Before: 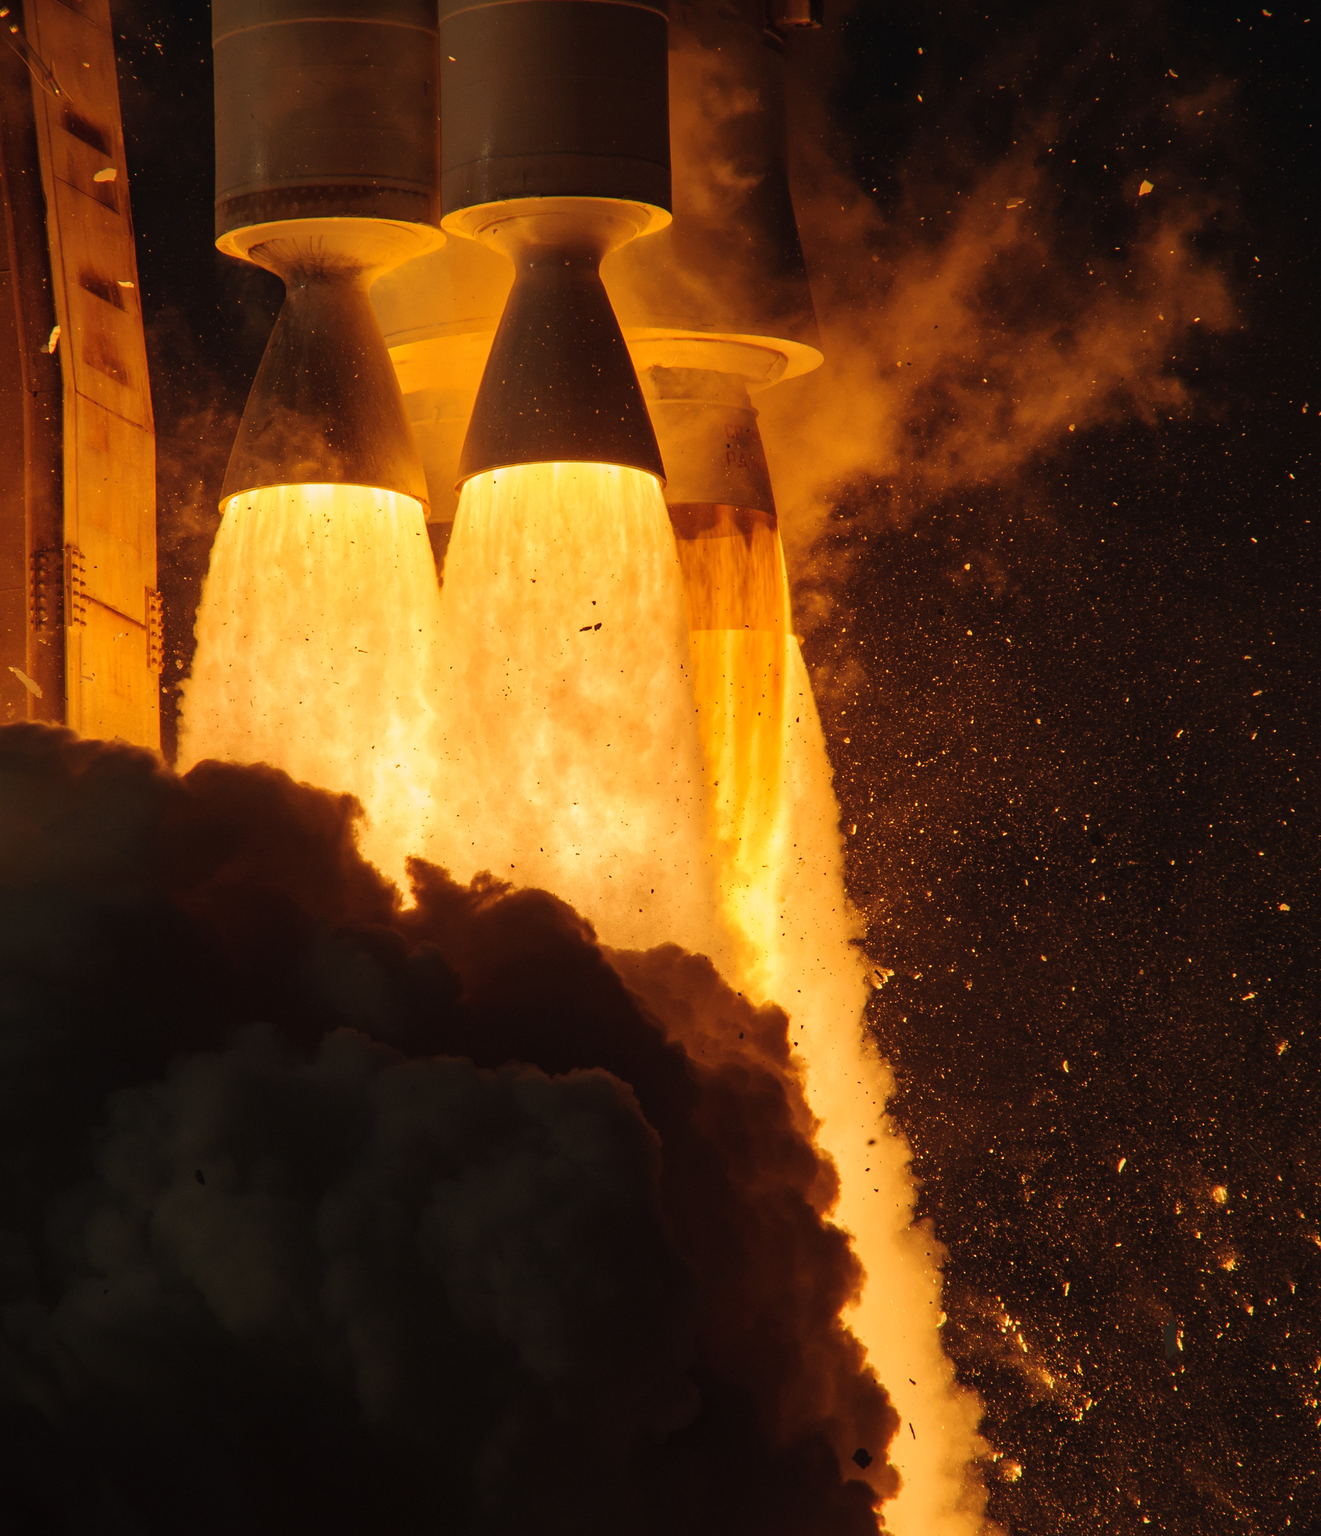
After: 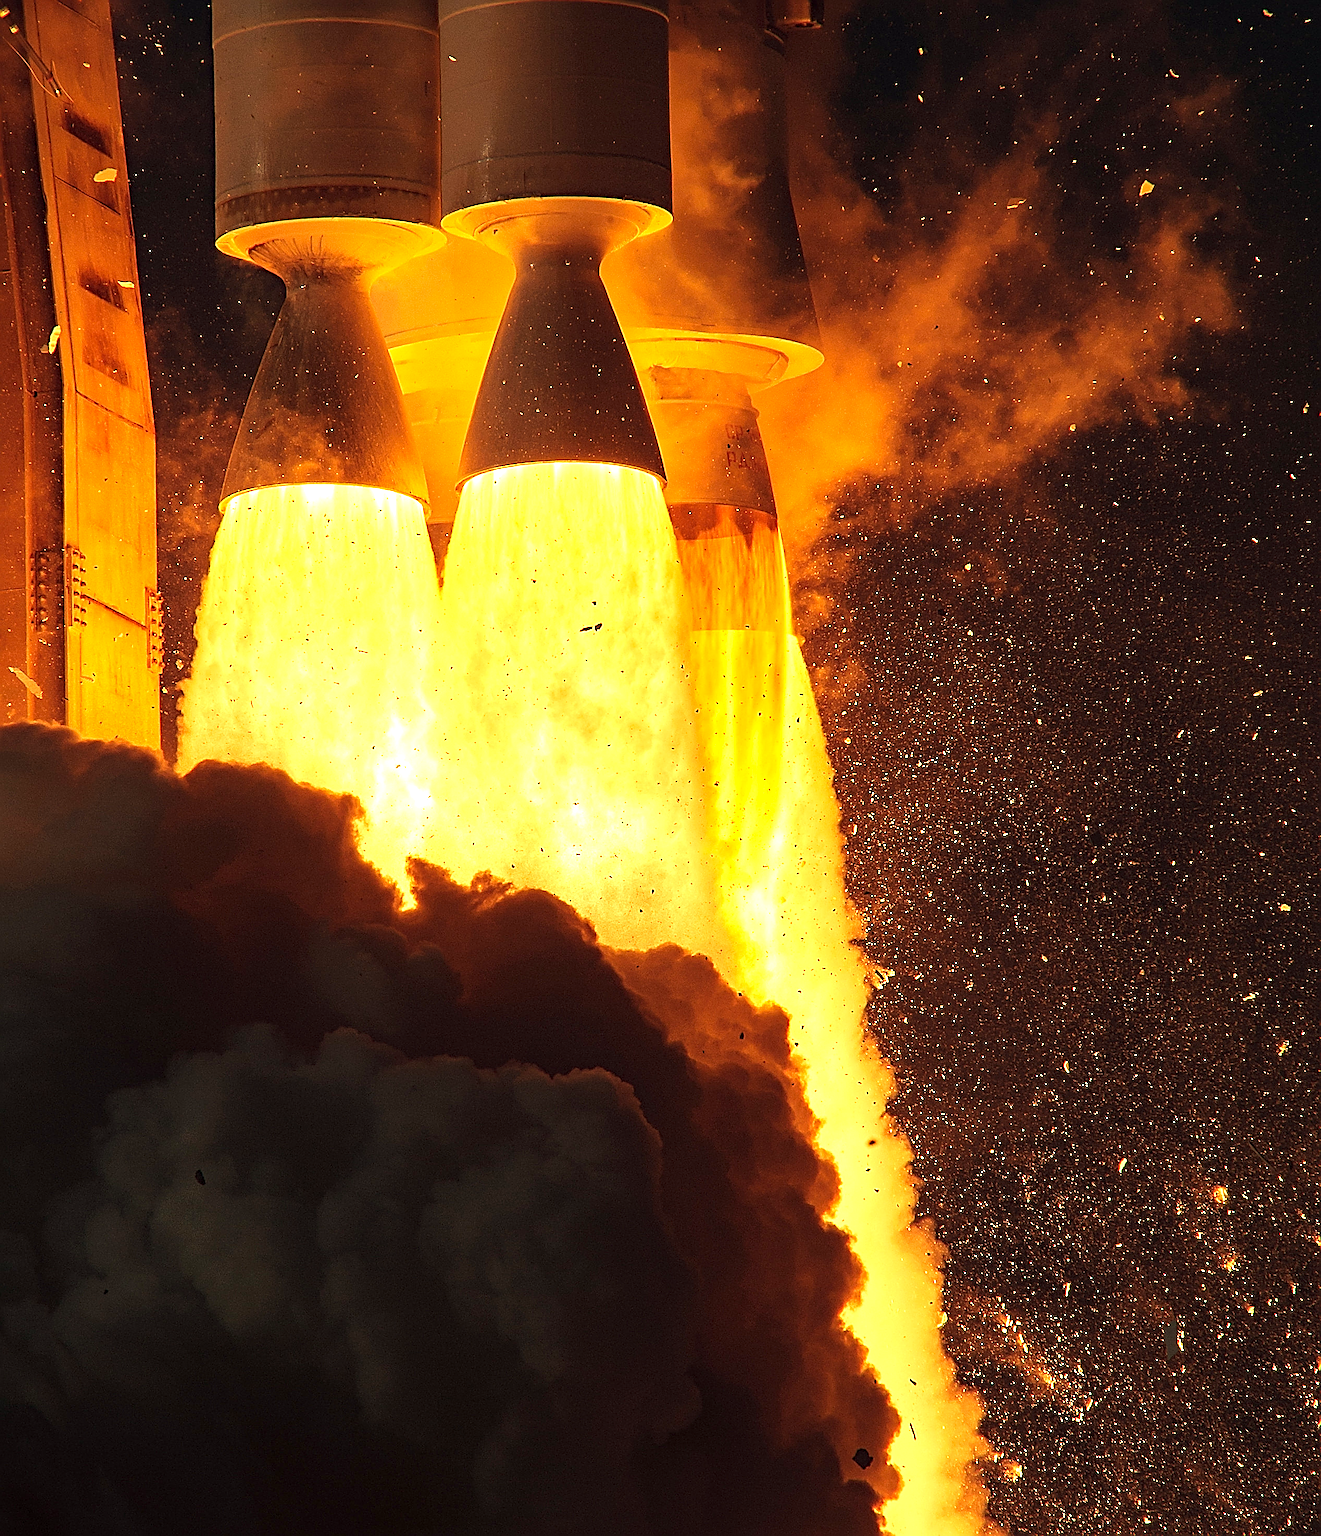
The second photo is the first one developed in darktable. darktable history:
sharpen: amount 1.989
exposure: black level correction 0.001, exposure 1.132 EV, compensate highlight preservation false
haze removal: compatibility mode true, adaptive false
